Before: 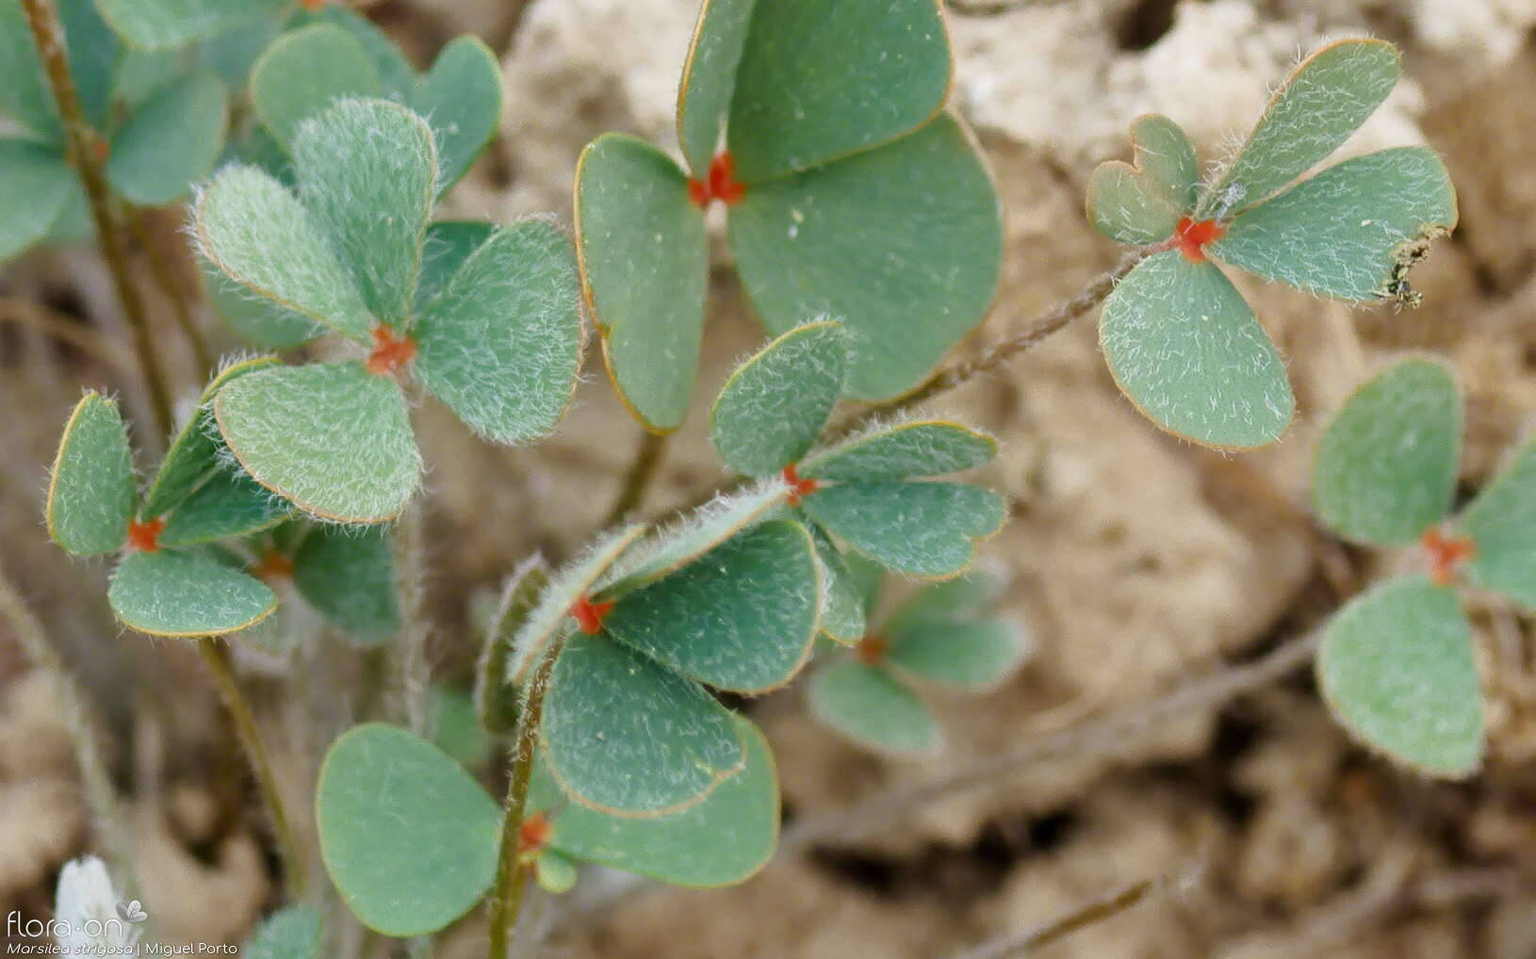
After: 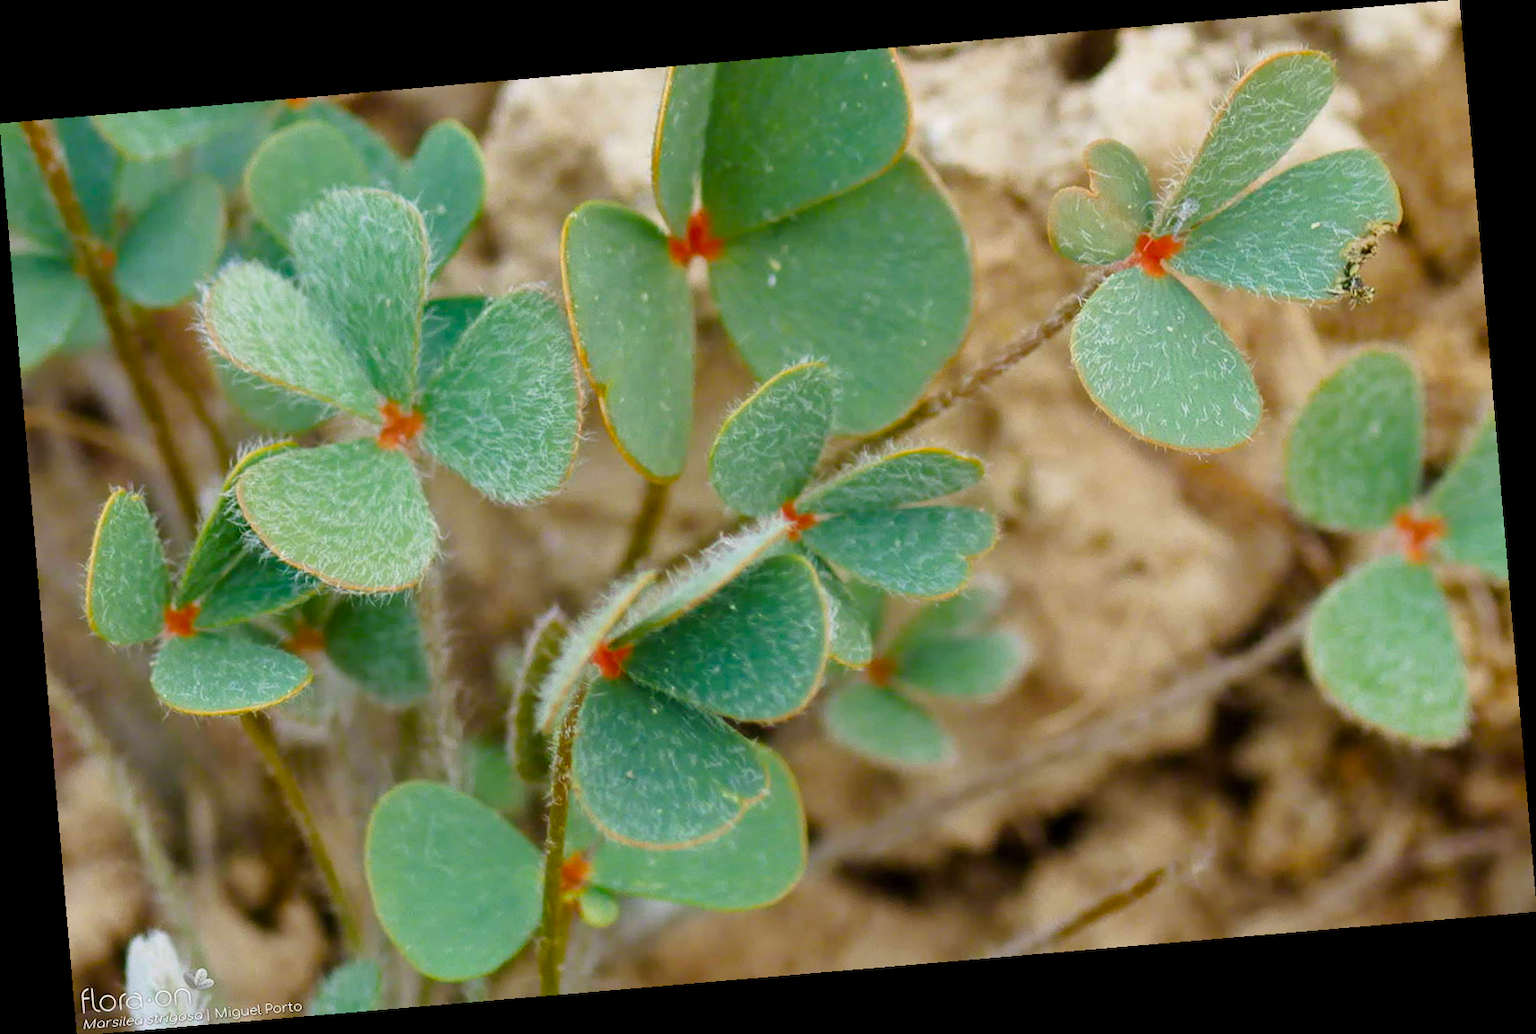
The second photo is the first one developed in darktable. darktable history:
rotate and perspective: rotation -4.86°, automatic cropping off
color balance rgb: perceptual saturation grading › global saturation 30%, global vibrance 20%
